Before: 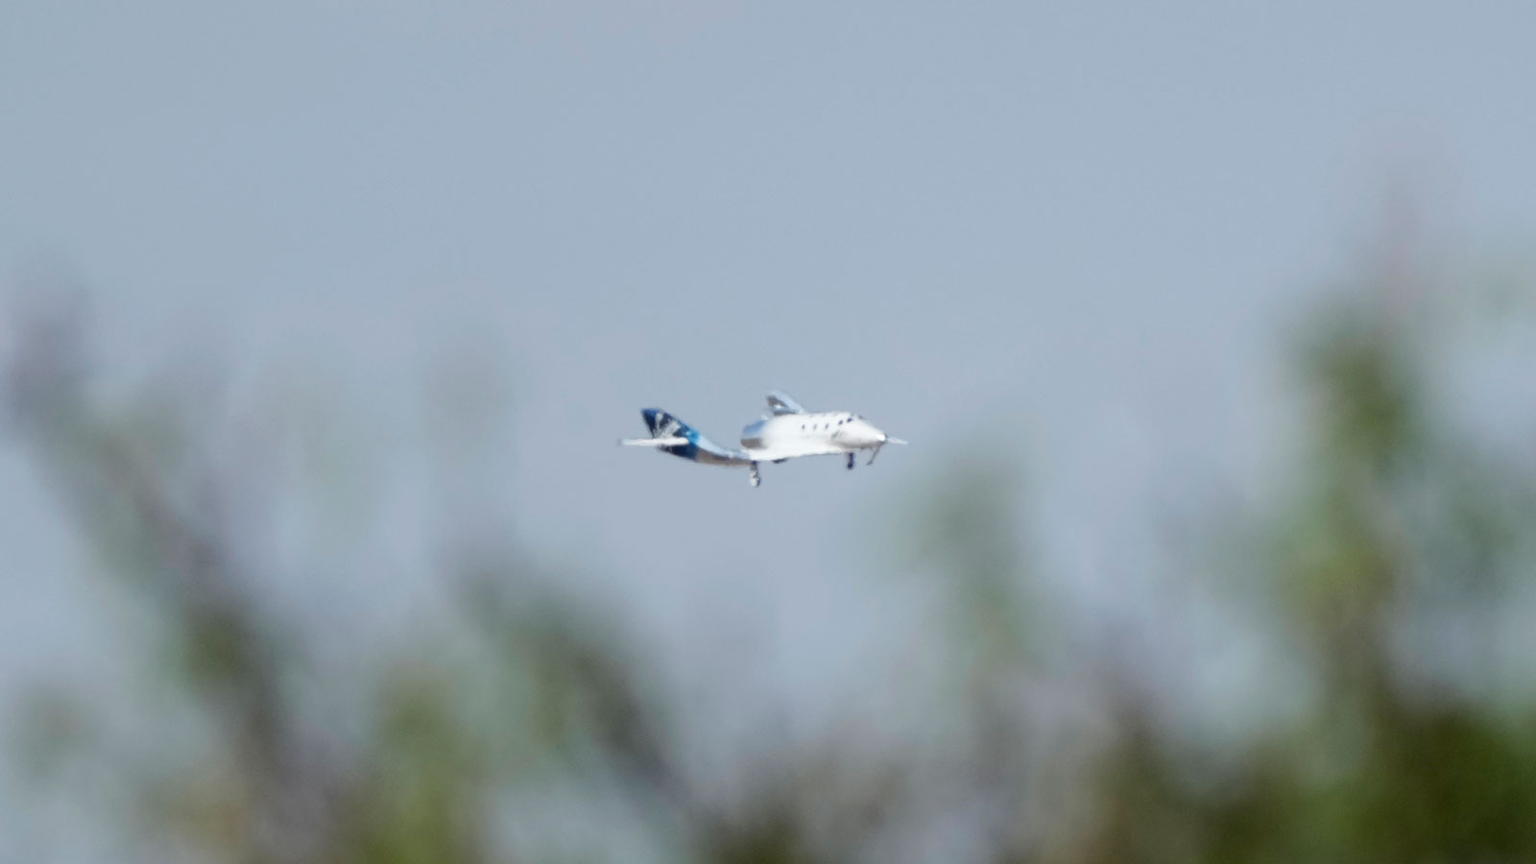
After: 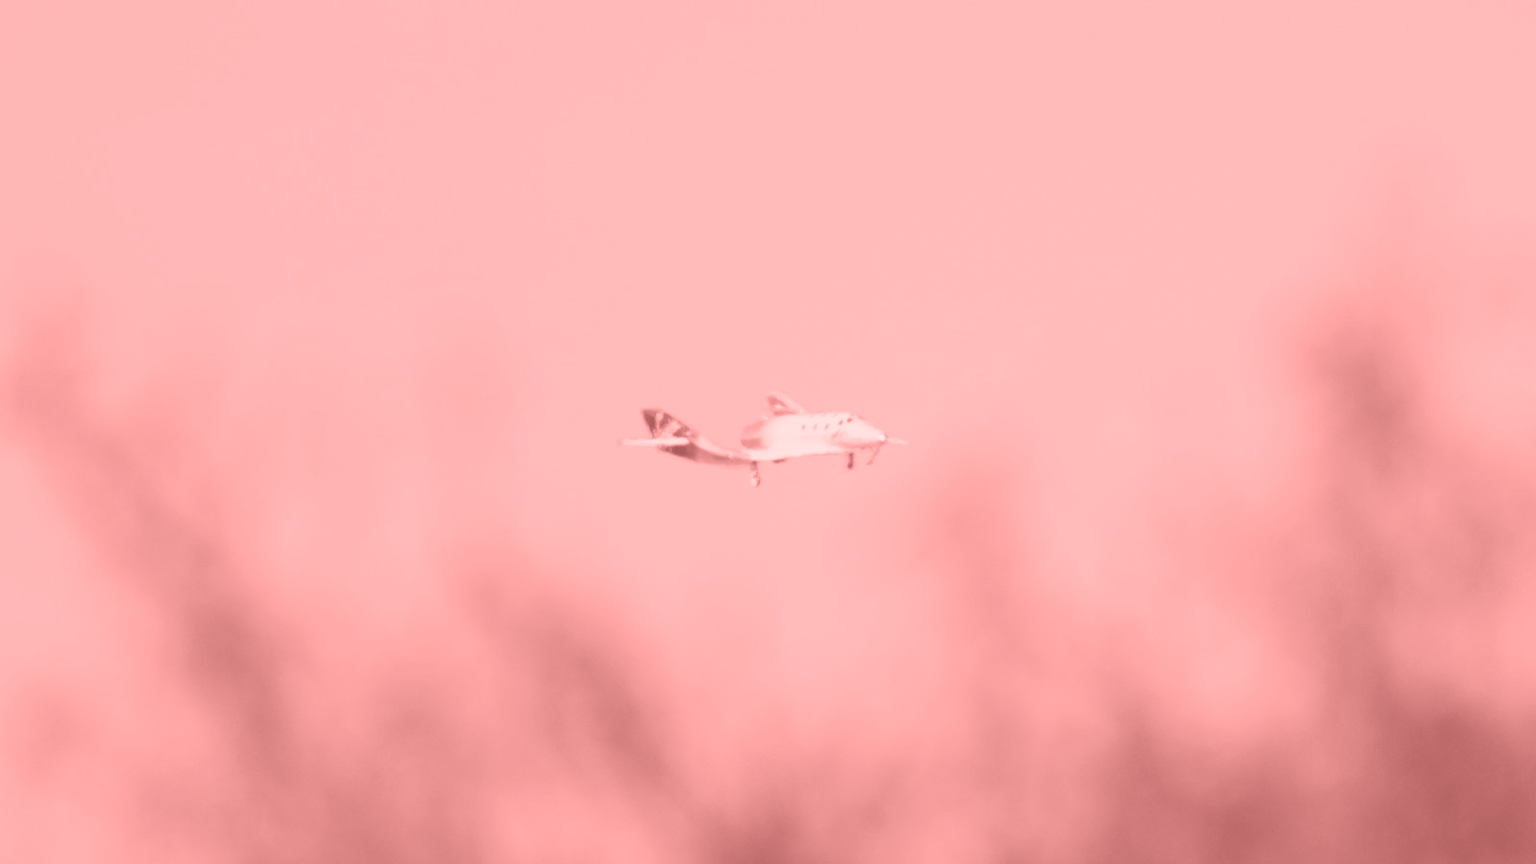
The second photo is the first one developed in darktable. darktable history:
color balance rgb: linear chroma grading › global chroma 15%, perceptual saturation grading › global saturation 30%
colorize: saturation 51%, source mix 50.67%, lightness 50.67%
exposure: exposure 0.574 EV, compensate highlight preservation false
